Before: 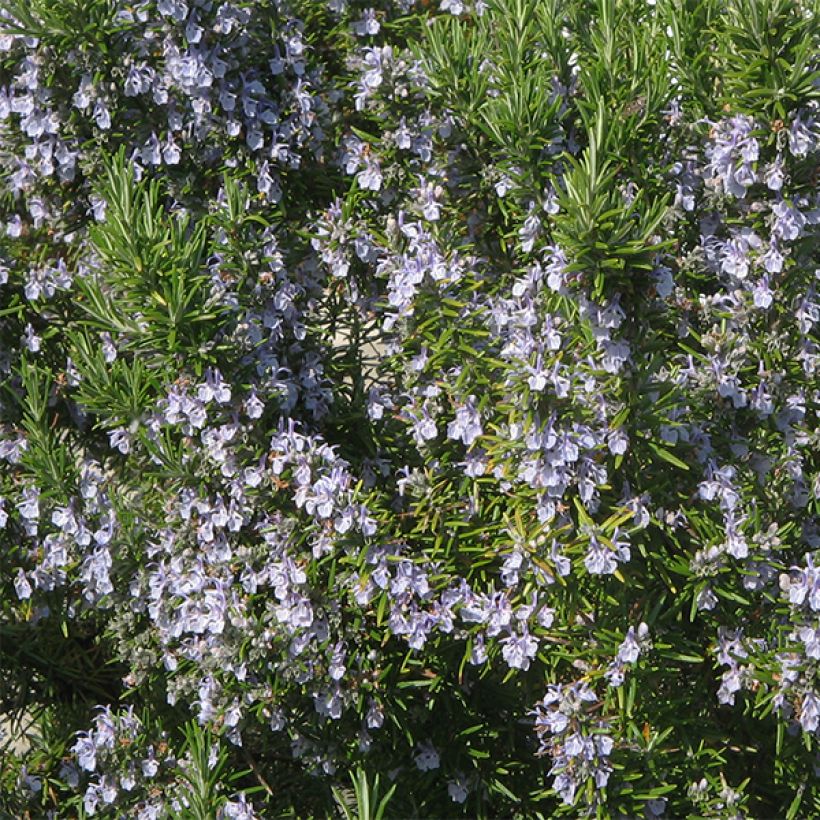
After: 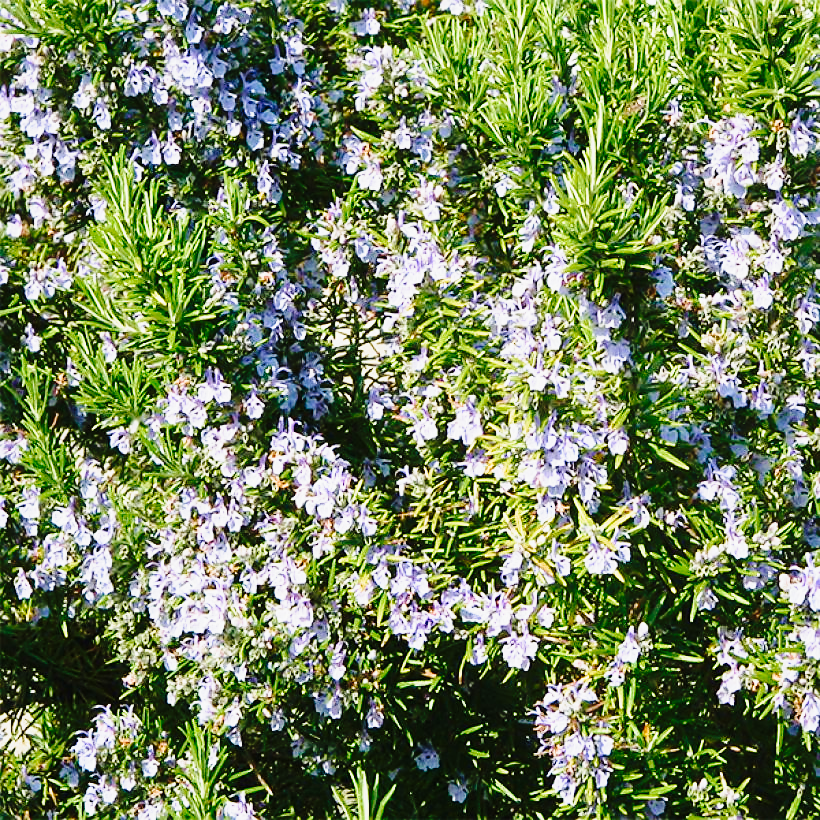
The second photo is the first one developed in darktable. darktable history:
sharpen: radius 1.447, amount 0.4, threshold 1.707
exposure: black level correction 0.001, compensate highlight preservation false
color balance rgb: shadows lift › chroma 0.89%, shadows lift › hue 113.89°, perceptual saturation grading › global saturation 0.448%, perceptual saturation grading › highlights -30.936%, perceptual saturation grading › shadows 19.494%, global vibrance 25.535%
tone curve: curves: ch0 [(0, 0.013) (0.129, 0.1) (0.327, 0.382) (0.489, 0.573) (0.66, 0.748) (0.858, 0.926) (1, 0.977)]; ch1 [(0, 0) (0.353, 0.344) (0.45, 0.46) (0.498, 0.495) (0.521, 0.506) (0.563, 0.559) (0.592, 0.585) (0.657, 0.655) (1, 1)]; ch2 [(0, 0) (0.333, 0.346) (0.375, 0.375) (0.427, 0.44) (0.5, 0.501) (0.505, 0.499) (0.528, 0.533) (0.579, 0.61) (0.612, 0.644) (0.66, 0.715) (1, 1)], preserve colors none
velvia: strength 49.61%
base curve: curves: ch0 [(0, 0) (0.028, 0.03) (0.121, 0.232) (0.46, 0.748) (0.859, 0.968) (1, 1)], preserve colors none
